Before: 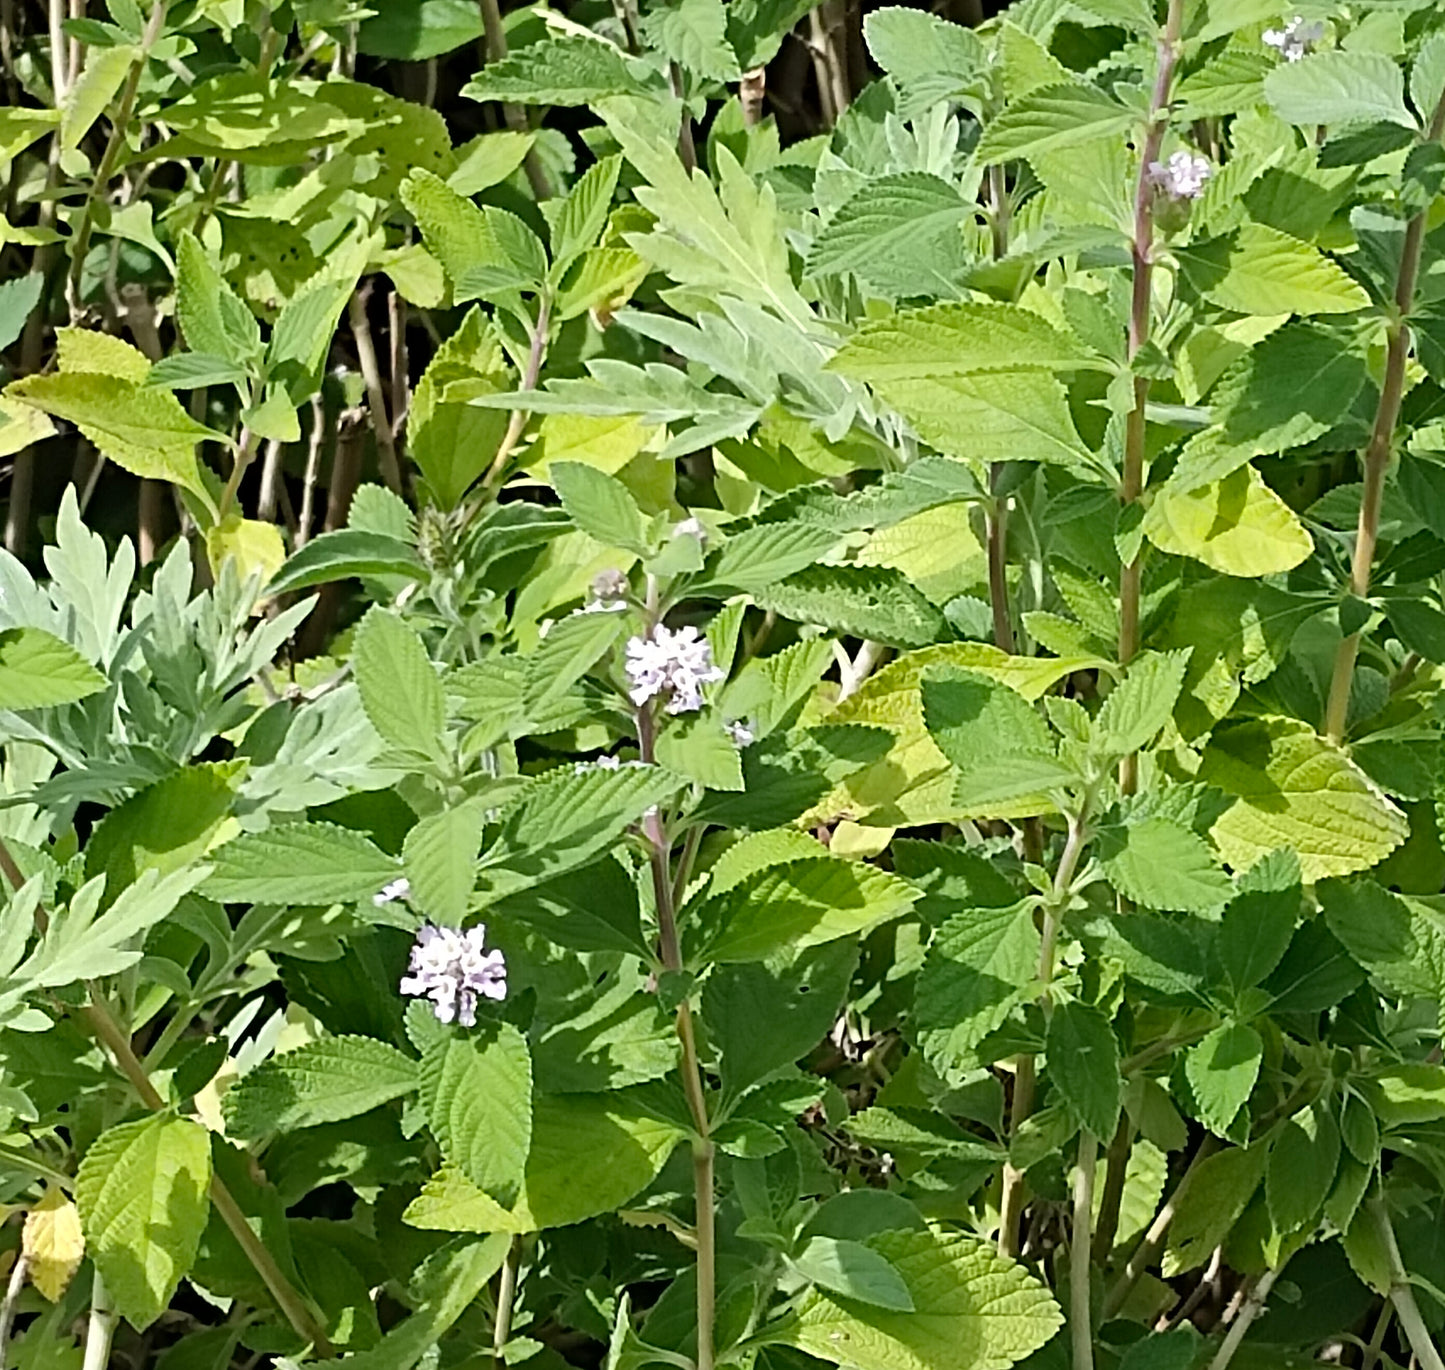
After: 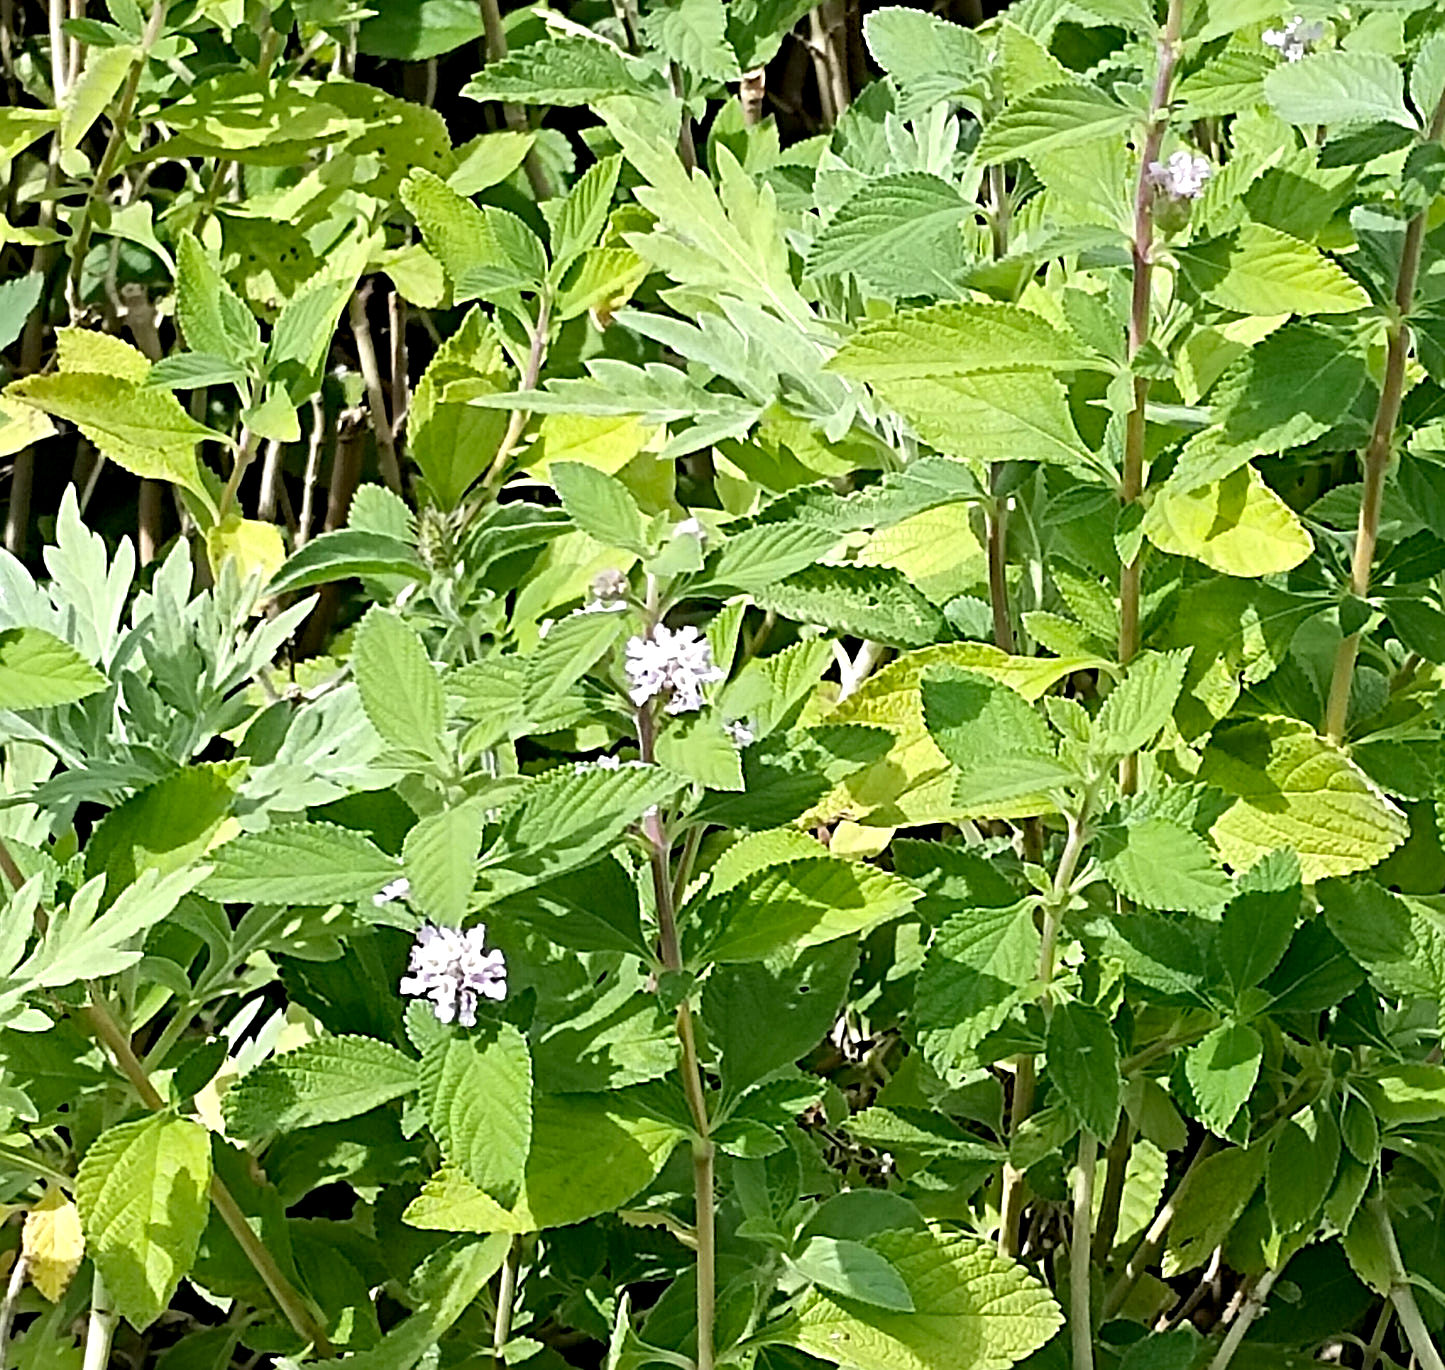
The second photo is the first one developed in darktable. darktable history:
sharpen: radius 2.529, amount 0.323
exposure: black level correction 0.005, exposure 0.286 EV, compensate highlight preservation false
